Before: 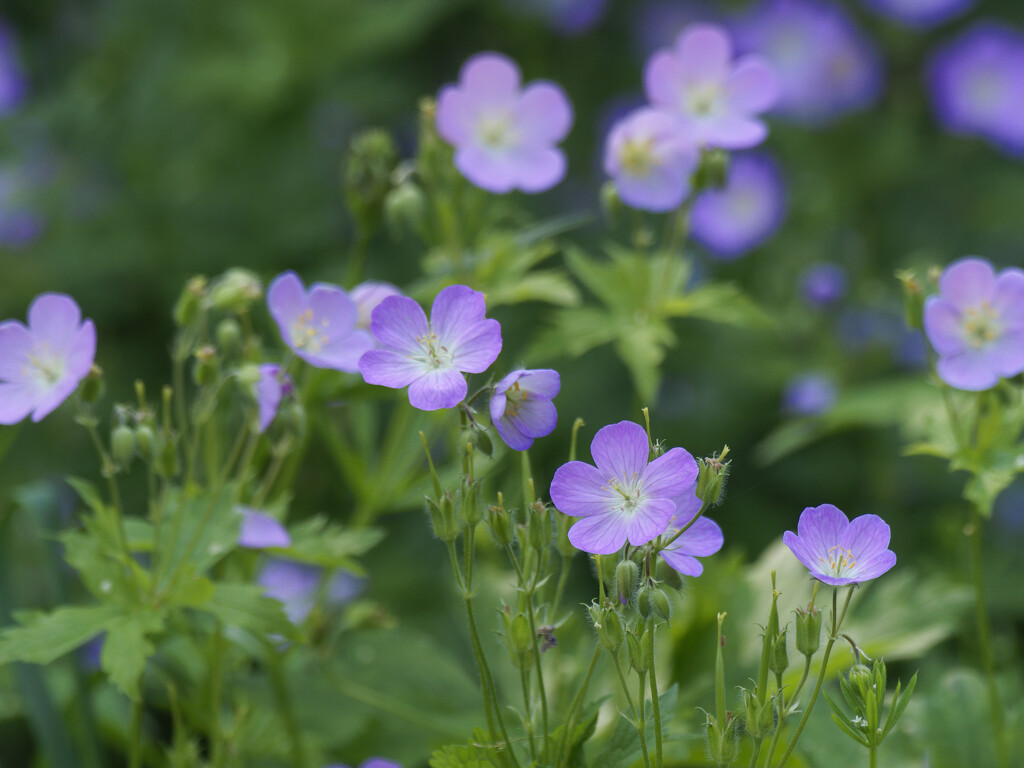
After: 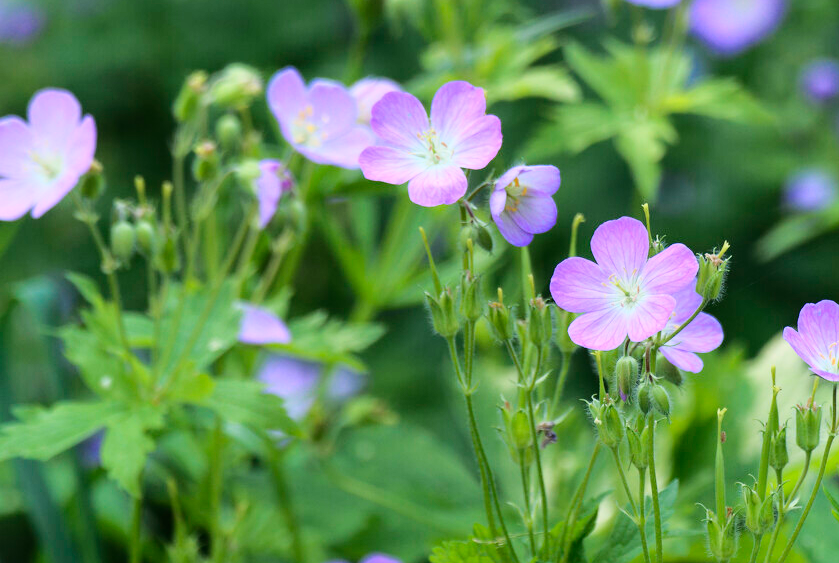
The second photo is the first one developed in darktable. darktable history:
base curve: curves: ch0 [(0, 0) (0.028, 0.03) (0.121, 0.232) (0.46, 0.748) (0.859, 0.968) (1, 1)]
crop: top 26.591%, right 18.048%
